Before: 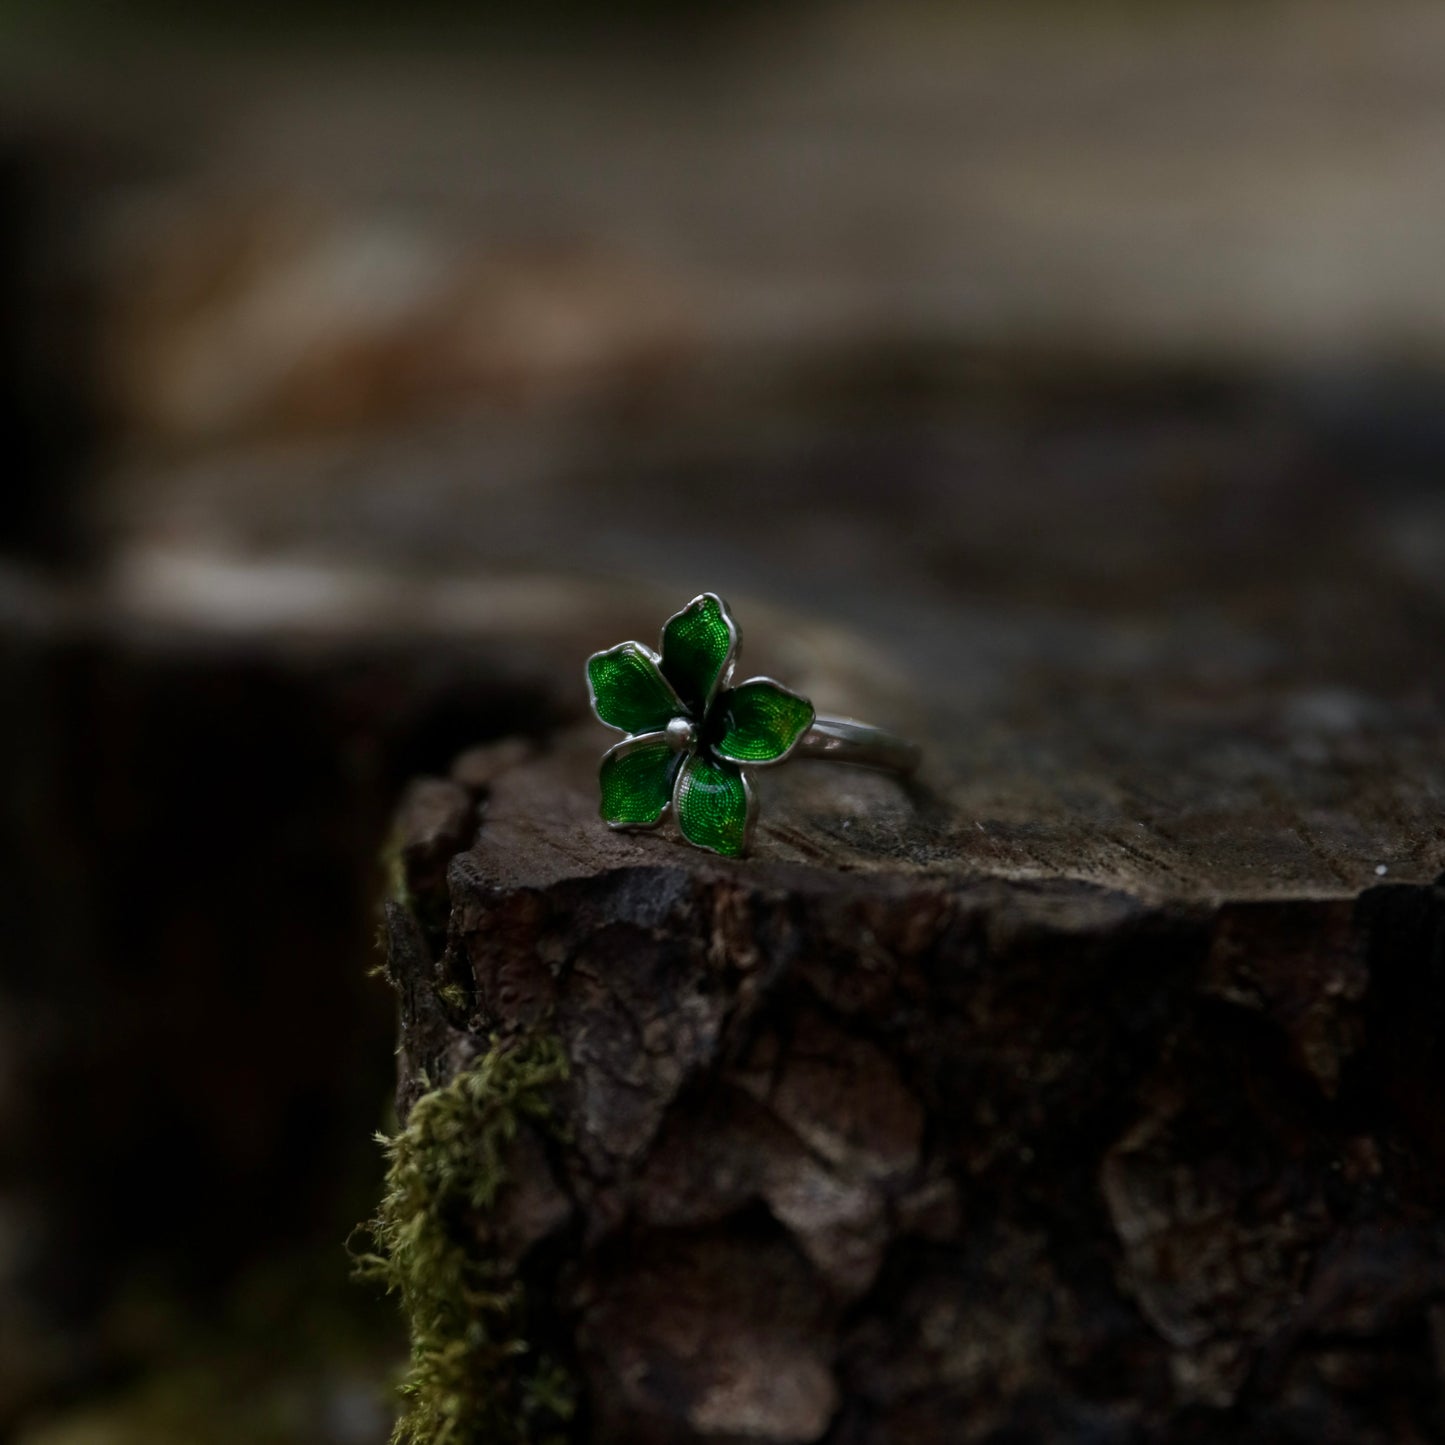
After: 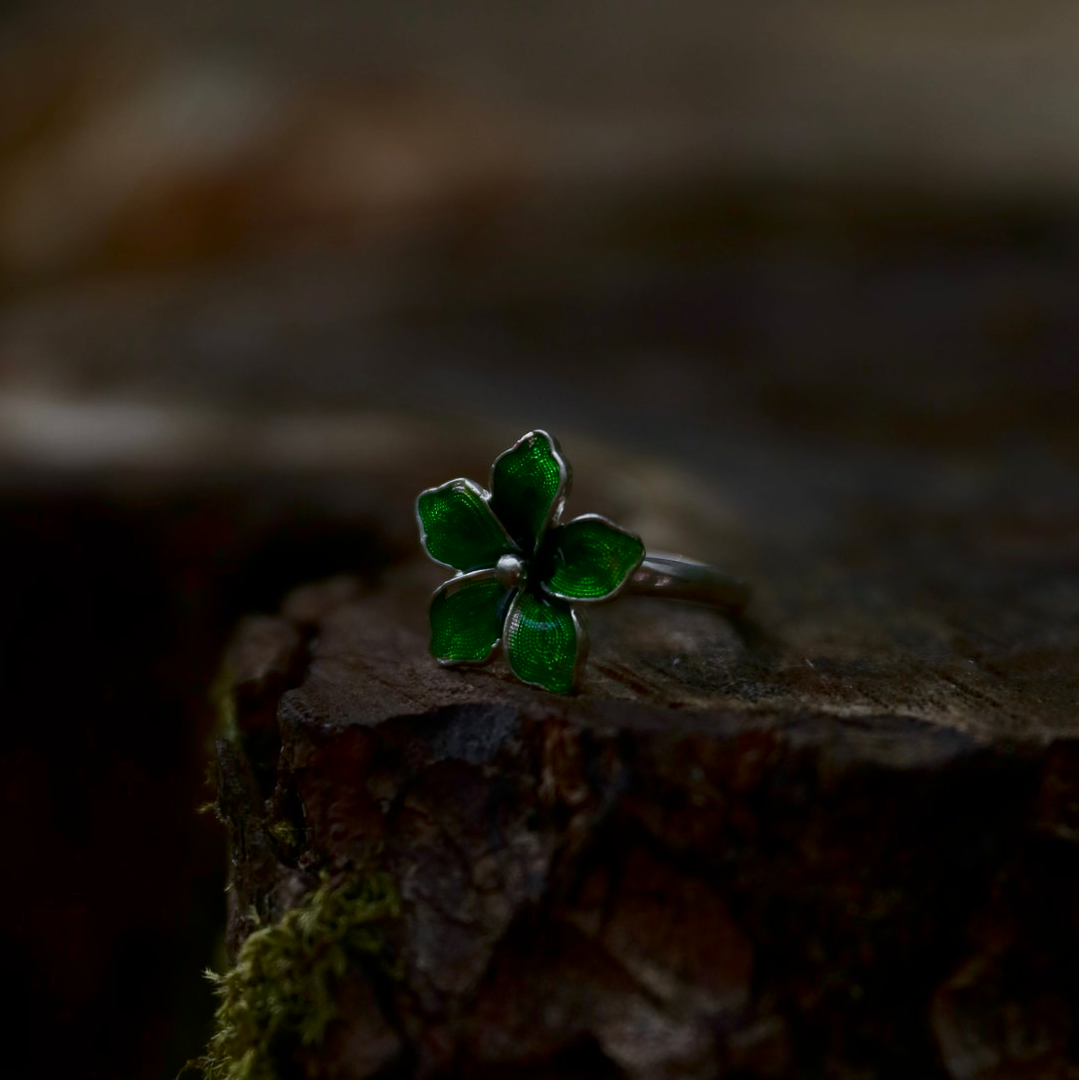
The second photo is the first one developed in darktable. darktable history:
color balance rgb: contrast -10%
crop and rotate: left 11.831%, top 11.346%, right 13.429%, bottom 13.899%
contrast brightness saturation: brightness -0.2, saturation 0.08
color correction: saturation 0.99
